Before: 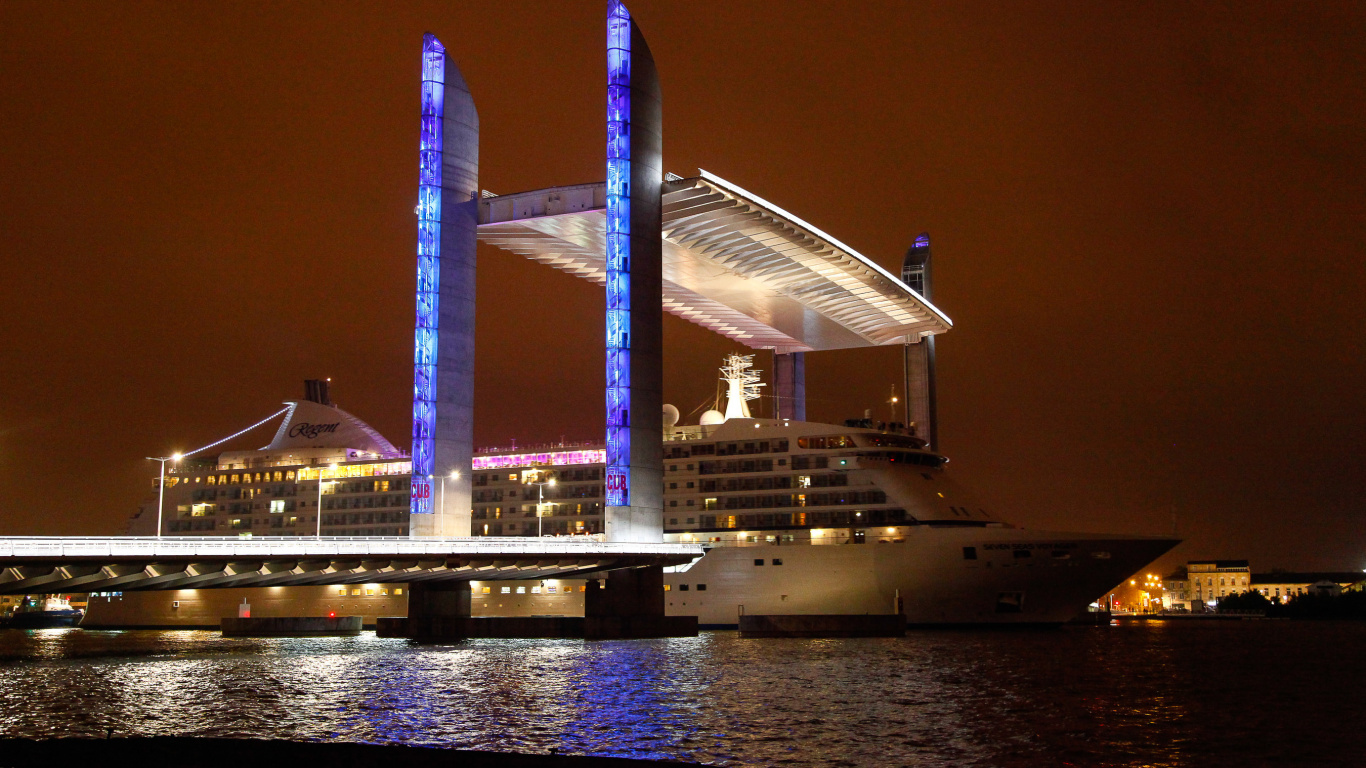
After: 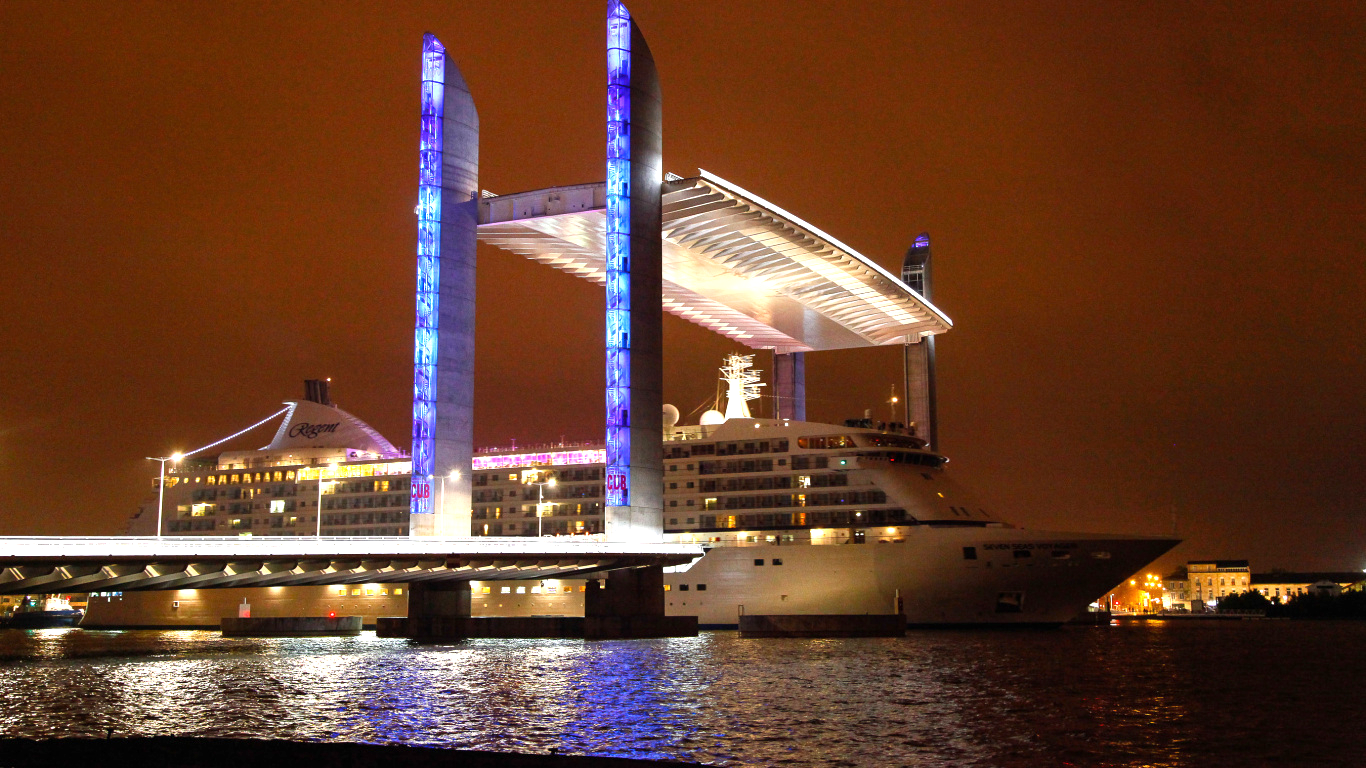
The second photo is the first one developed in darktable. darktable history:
exposure: exposure 0.75 EV, compensate highlight preservation false
